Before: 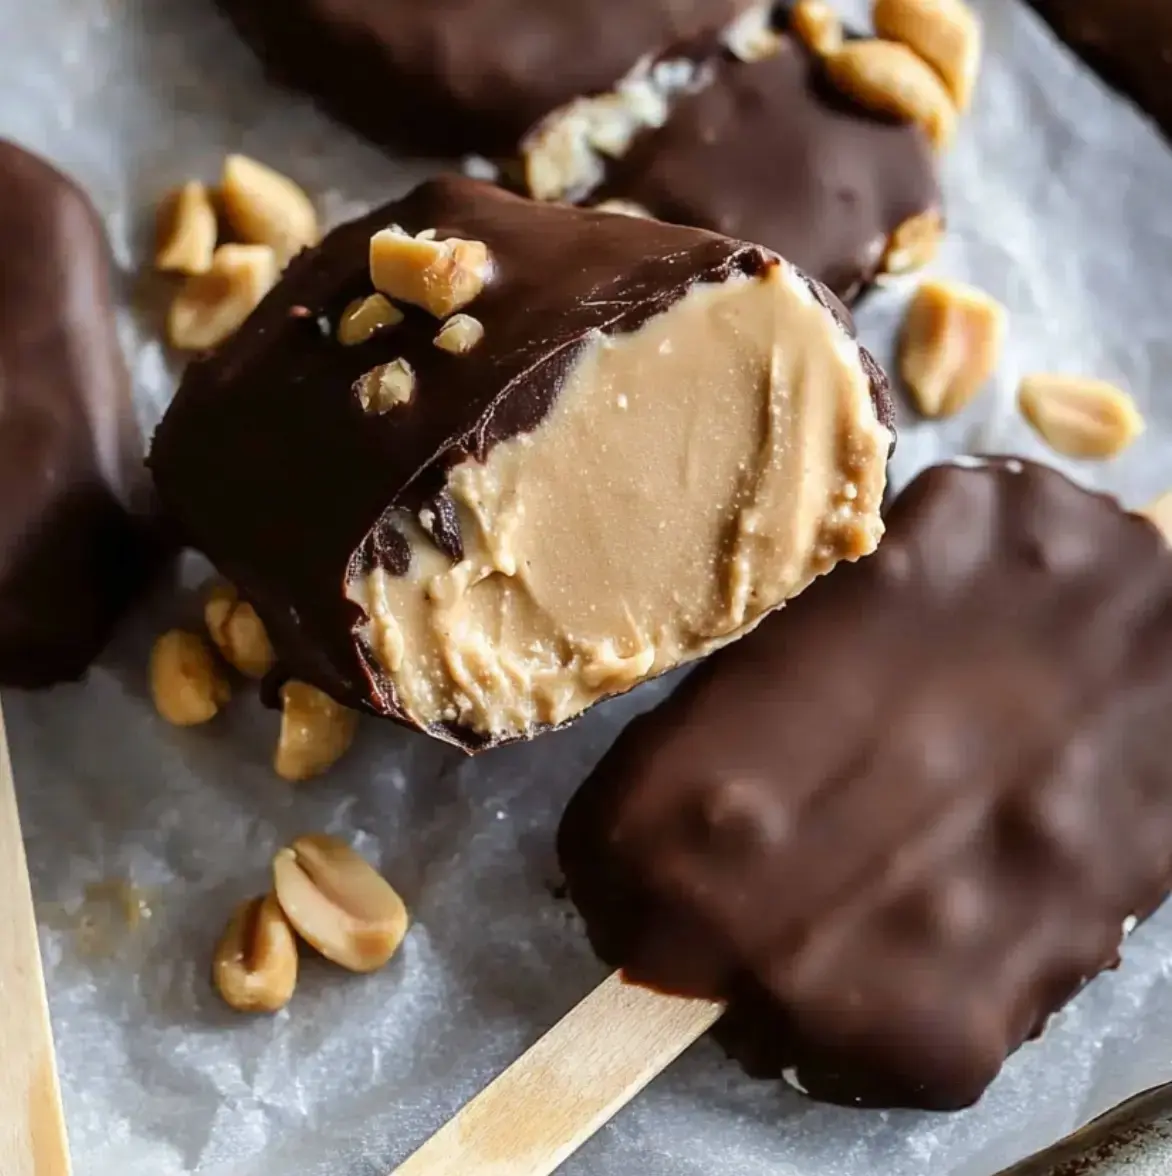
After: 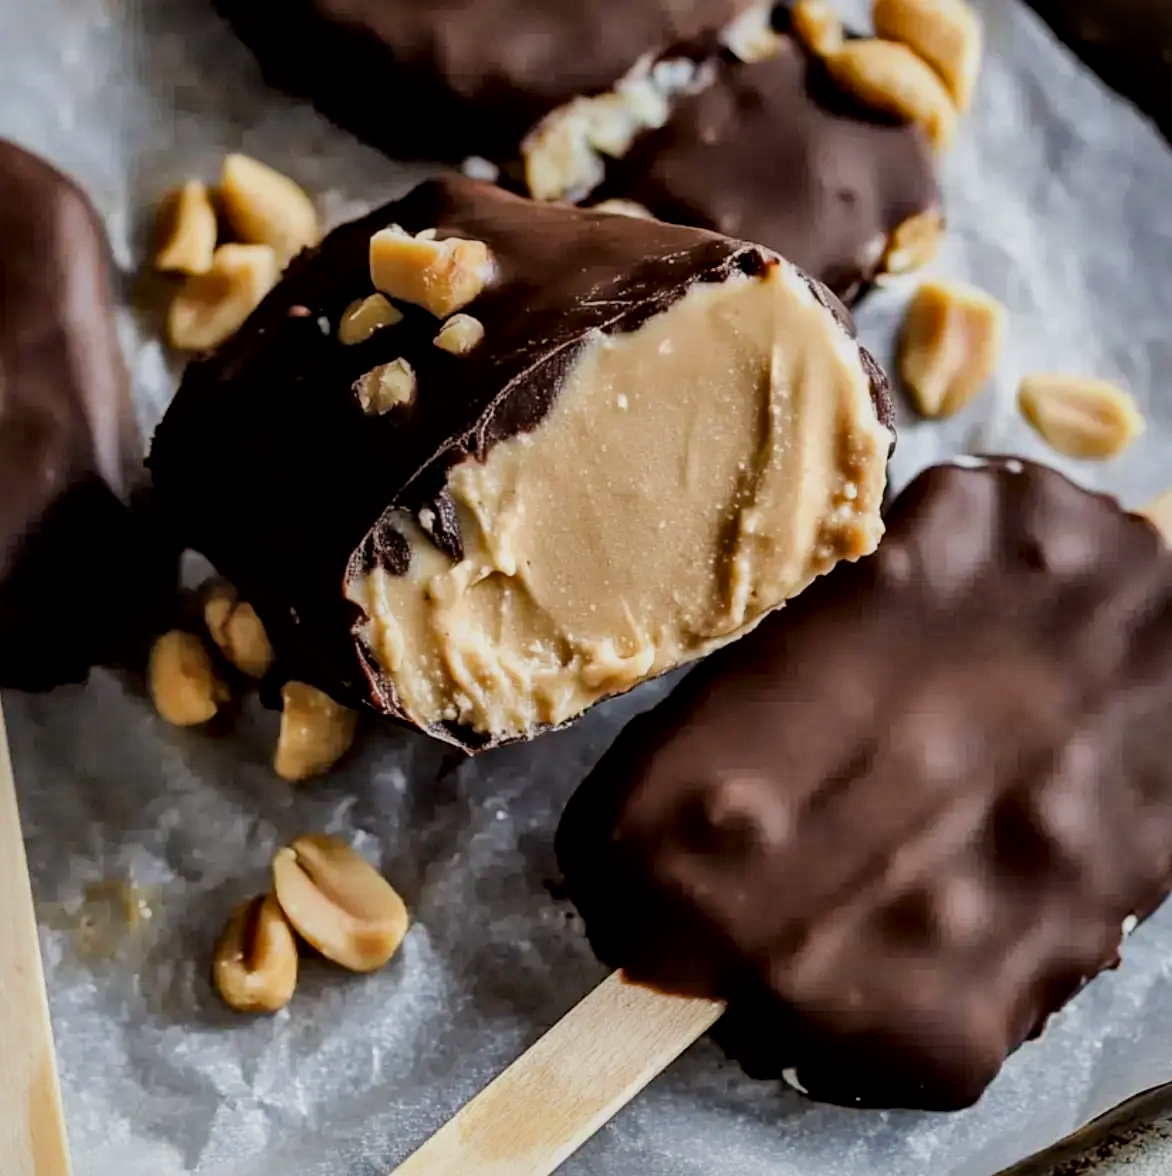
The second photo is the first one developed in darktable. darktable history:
exposure: compensate exposure bias true, compensate highlight preservation false
local contrast: mode bilateral grid, contrast 20, coarseness 49, detail 172%, midtone range 0.2
haze removal: compatibility mode true, adaptive false
filmic rgb: black relative exposure -8.53 EV, white relative exposure 5.55 EV, hardness 3.37, contrast 1.018, iterations of high-quality reconstruction 0
